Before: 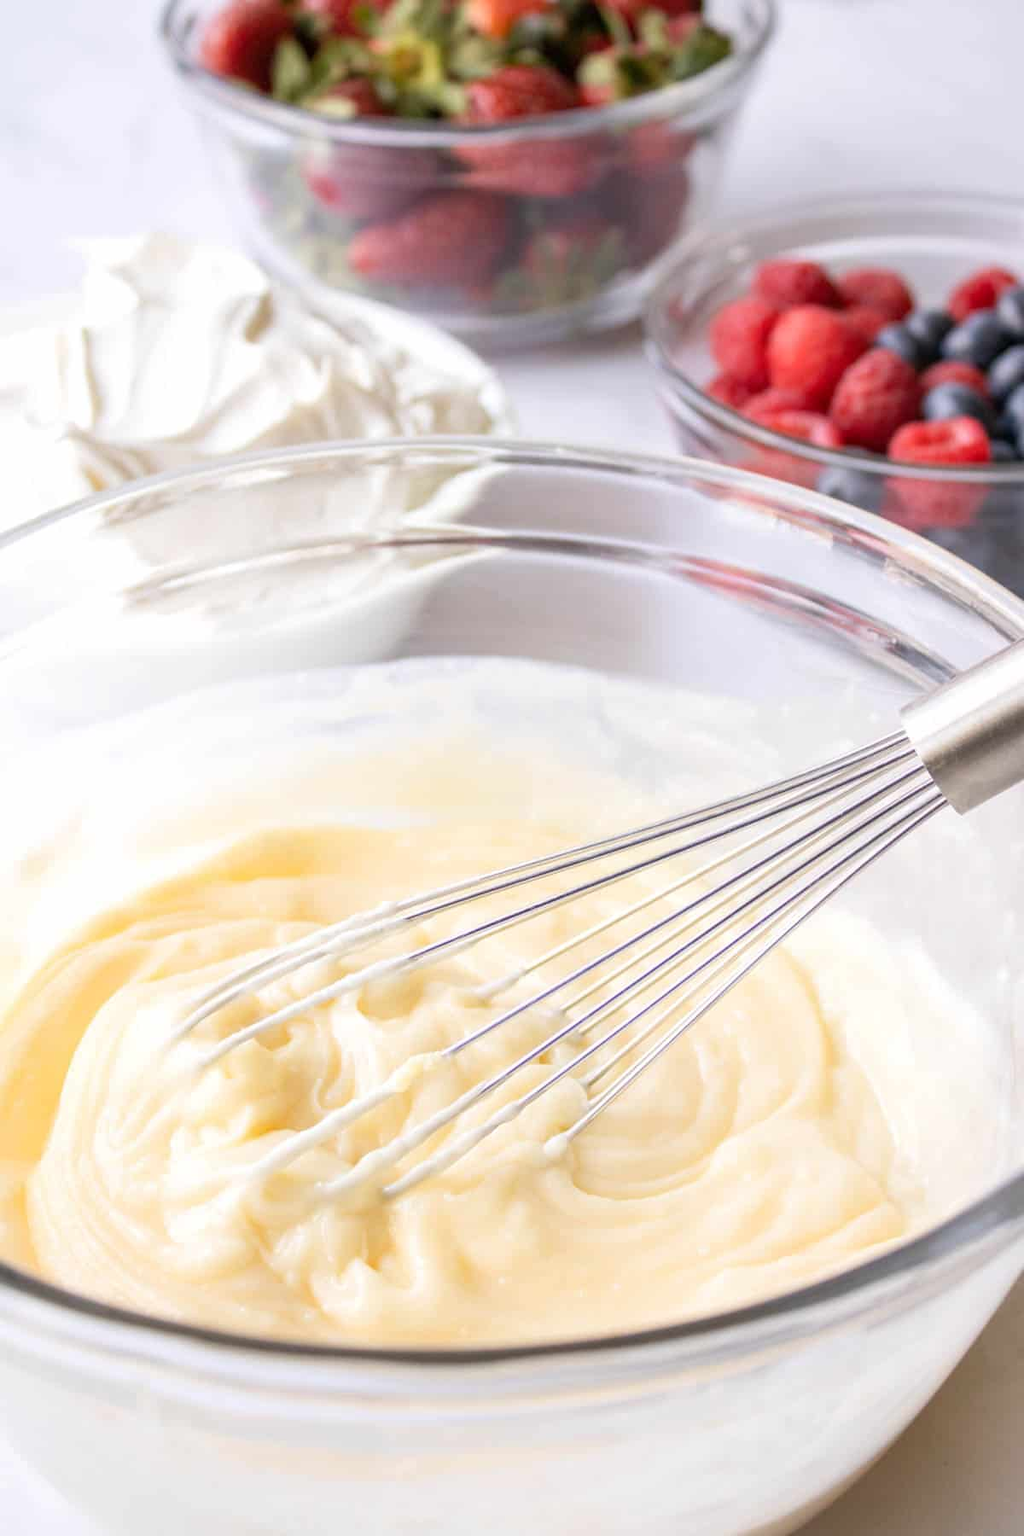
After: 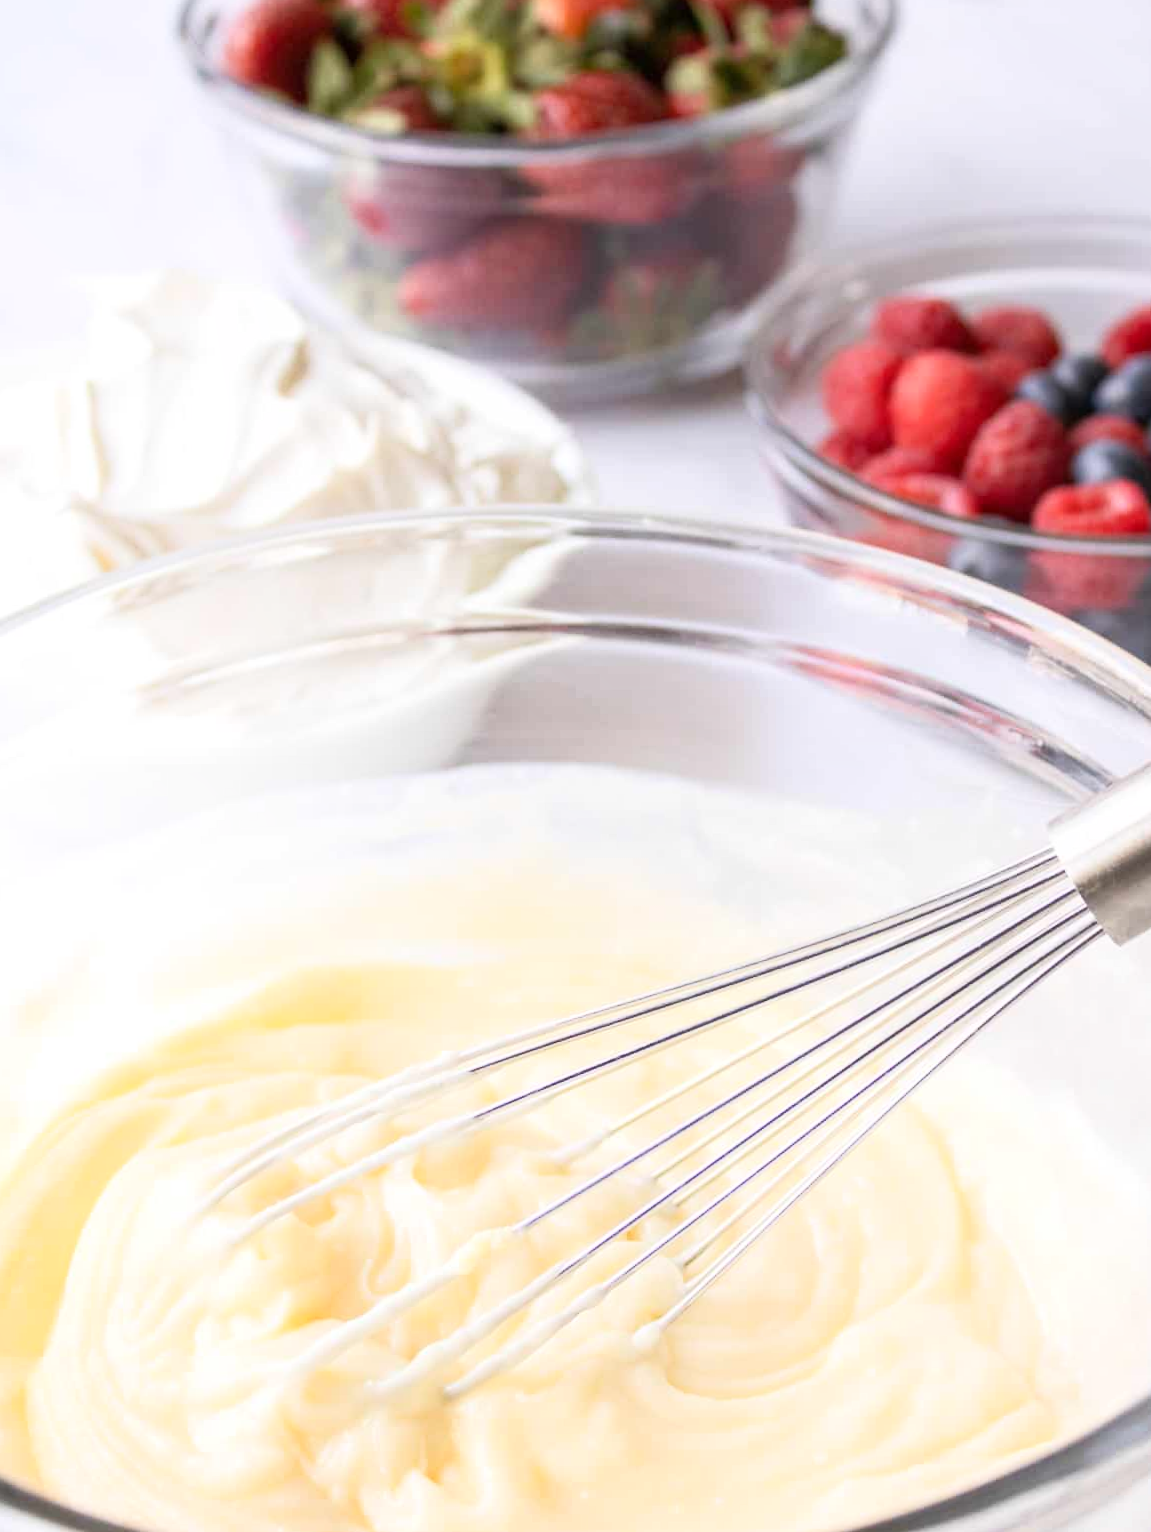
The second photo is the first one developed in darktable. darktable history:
crop and rotate: angle 0.292°, left 0.242%, right 3.048%, bottom 14.222%
shadows and highlights: shadows -1.13, highlights 41.36
